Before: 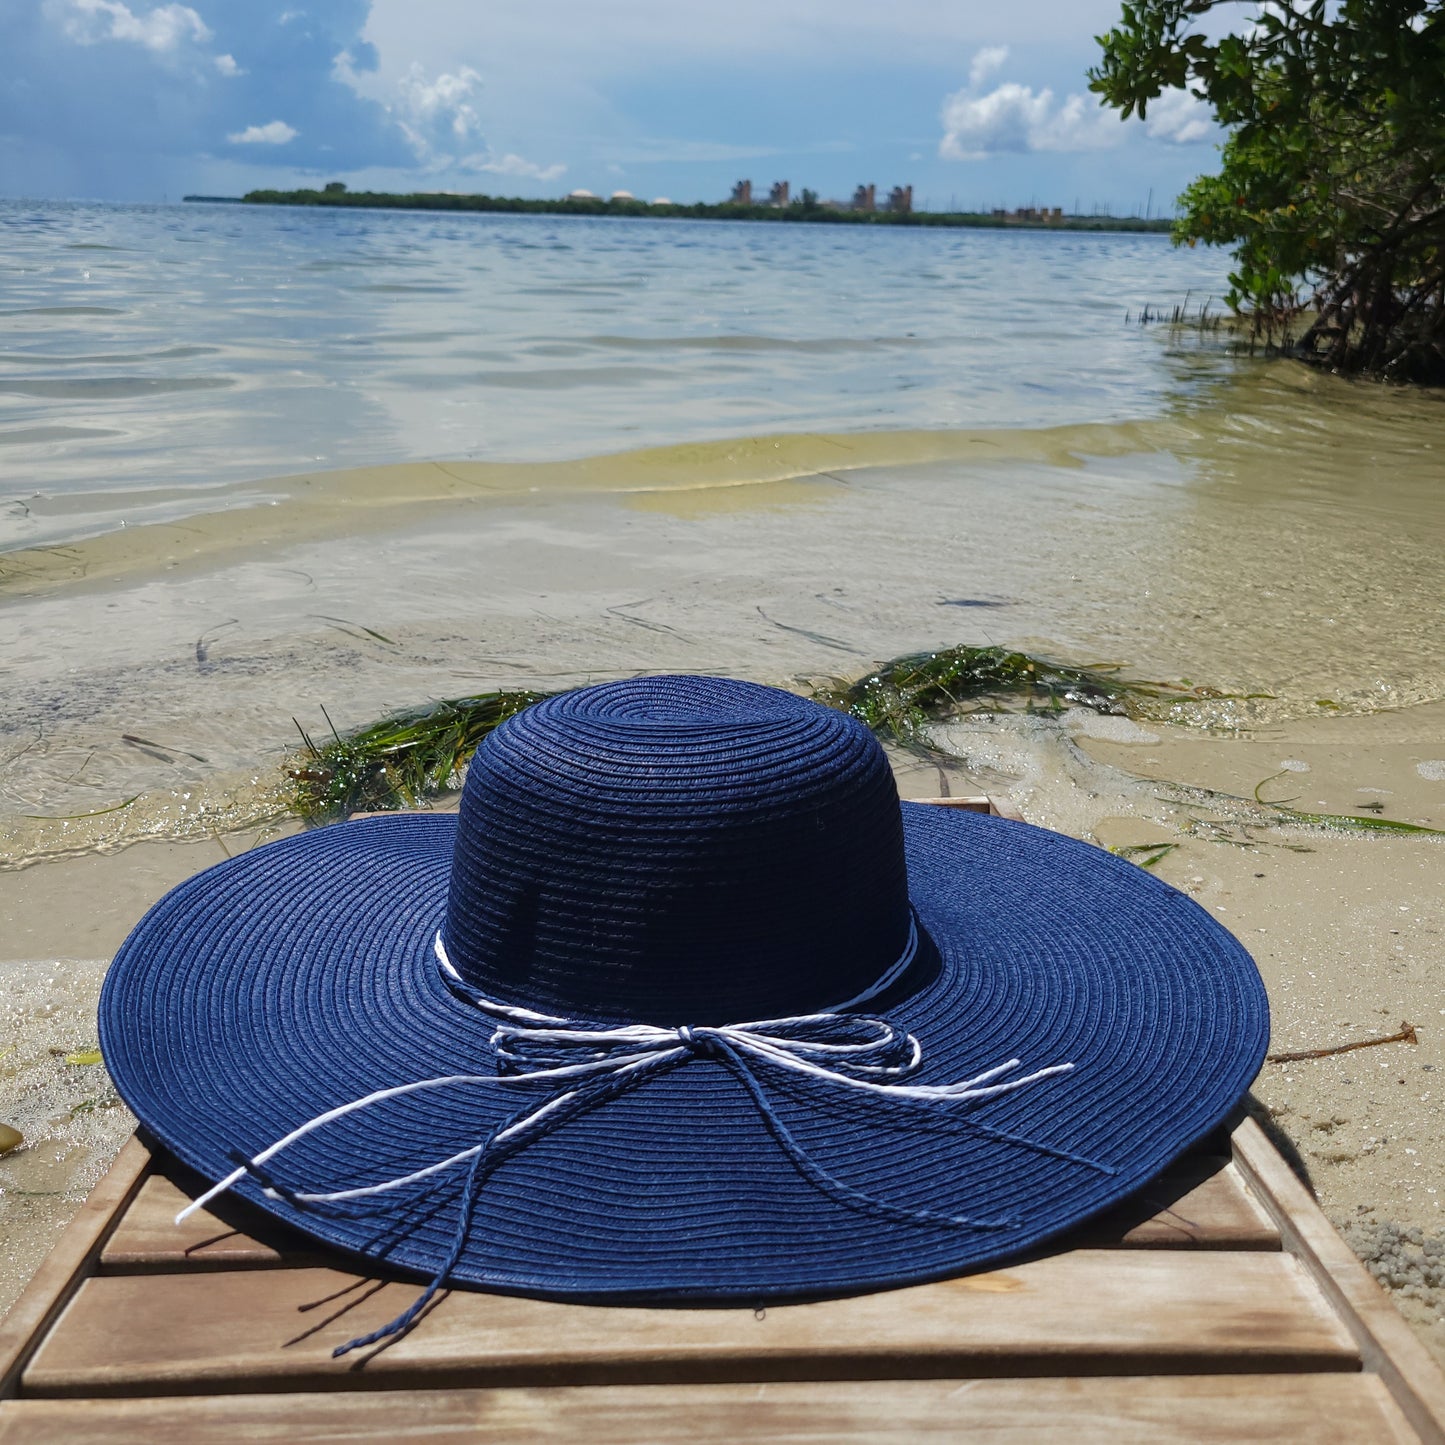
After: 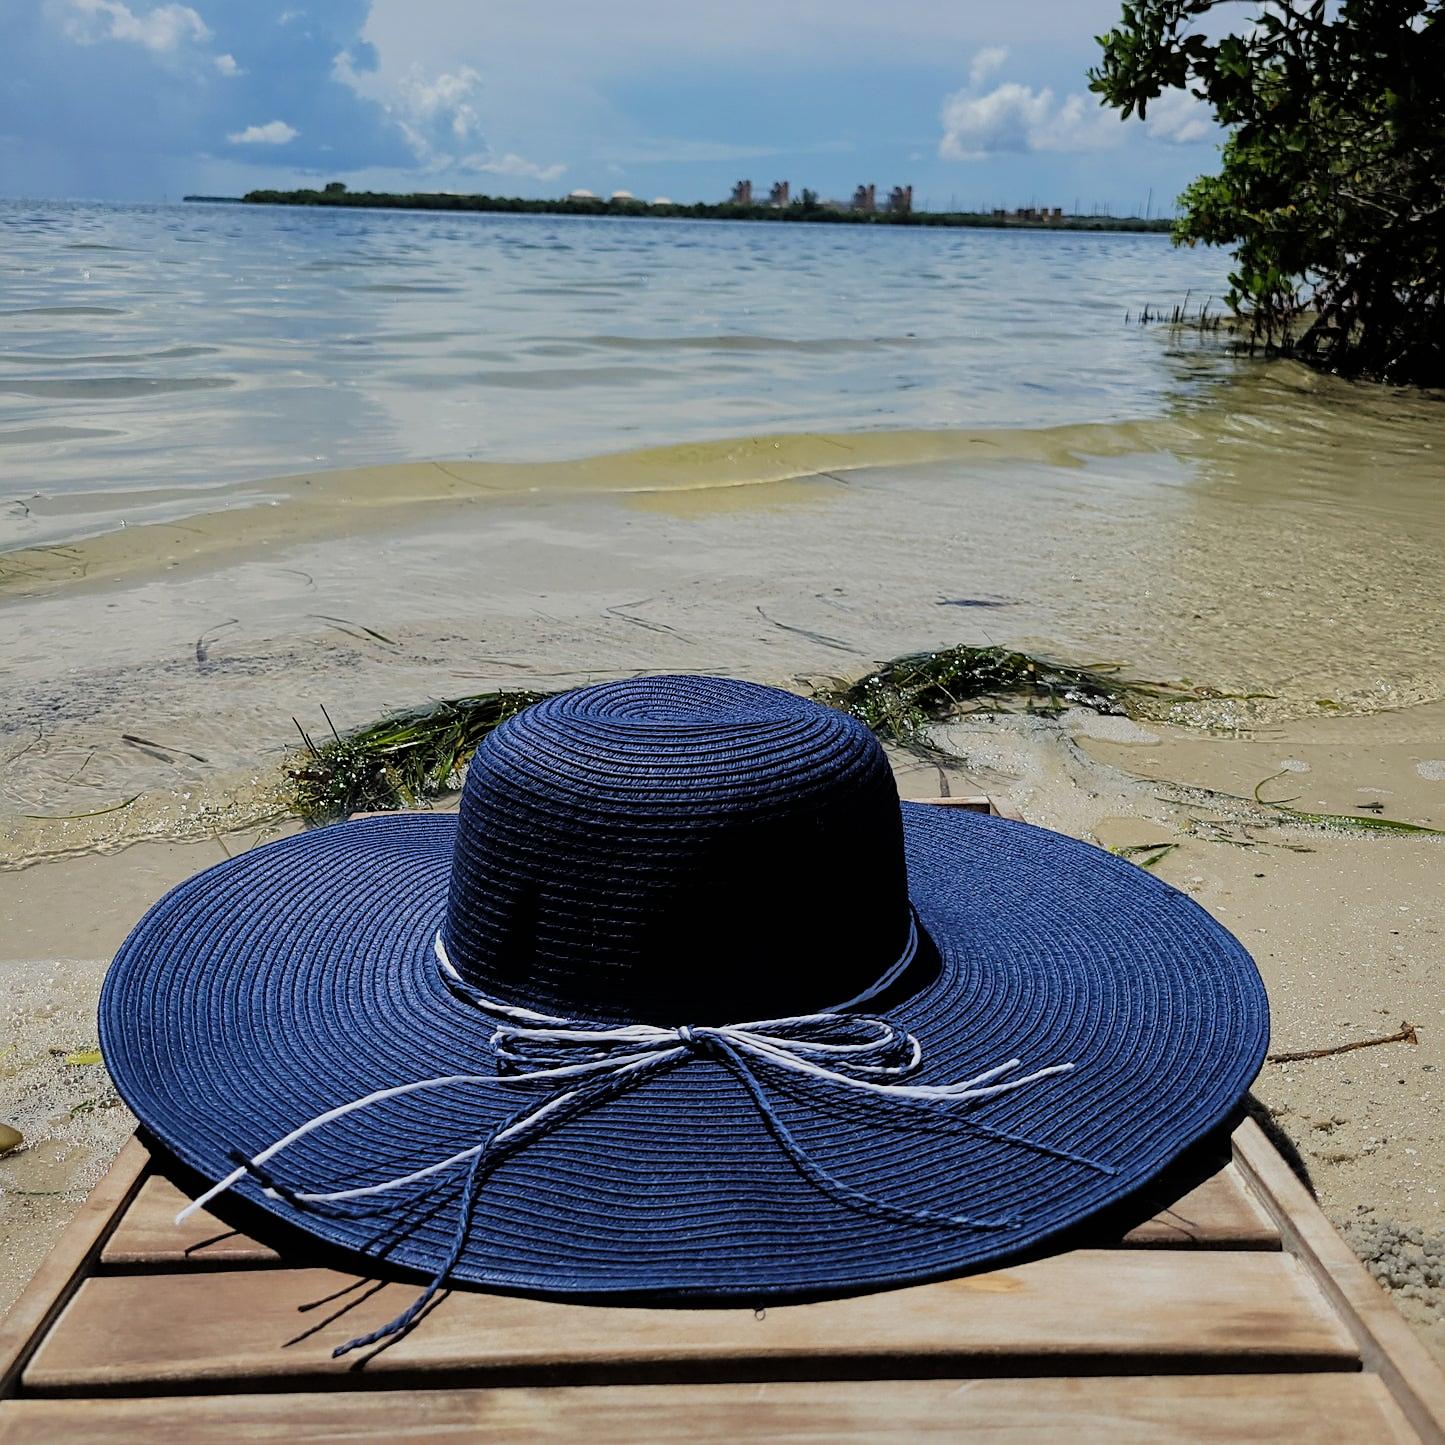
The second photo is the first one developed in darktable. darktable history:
sharpen: on, module defaults
shadows and highlights: shadows 29.9
filmic rgb: black relative exposure -7.49 EV, white relative exposure 5 EV, threshold 2.97 EV, hardness 3.31, contrast 1.297, color science v6 (2022), iterations of high-quality reconstruction 0, enable highlight reconstruction true
